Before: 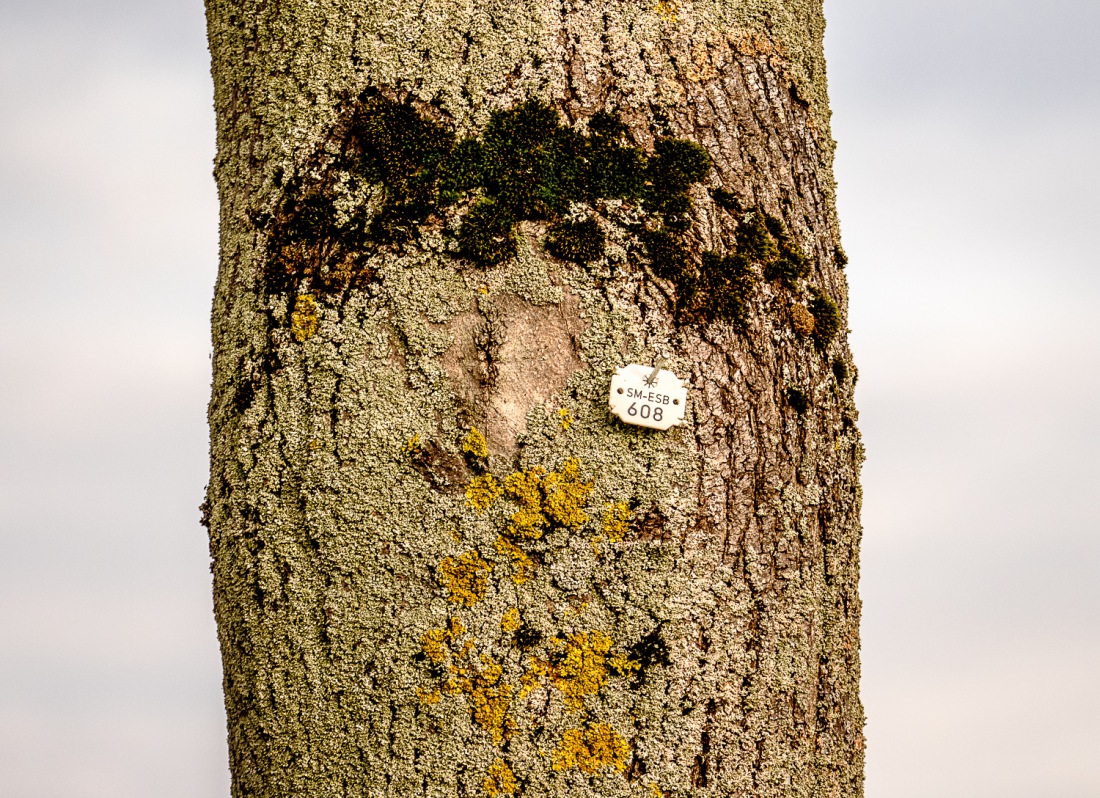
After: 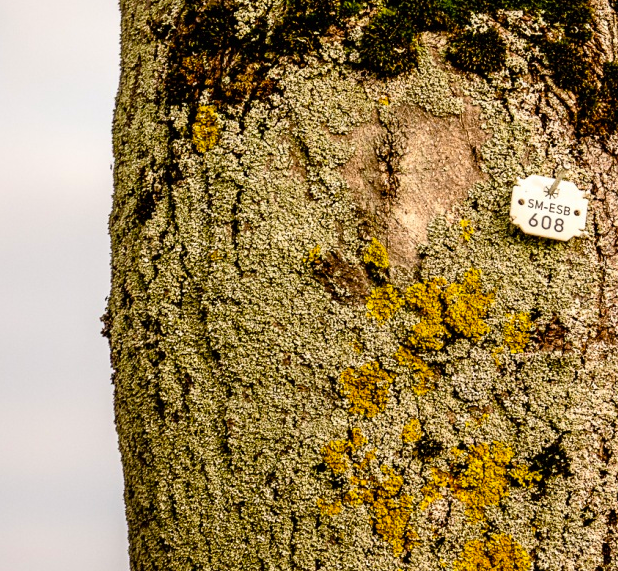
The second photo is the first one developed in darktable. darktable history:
color balance rgb: linear chroma grading › global chroma 0.369%, perceptual saturation grading › global saturation 9.891%, global vibrance 20%
crop: left 9.082%, top 23.708%, right 34.725%, bottom 4.728%
